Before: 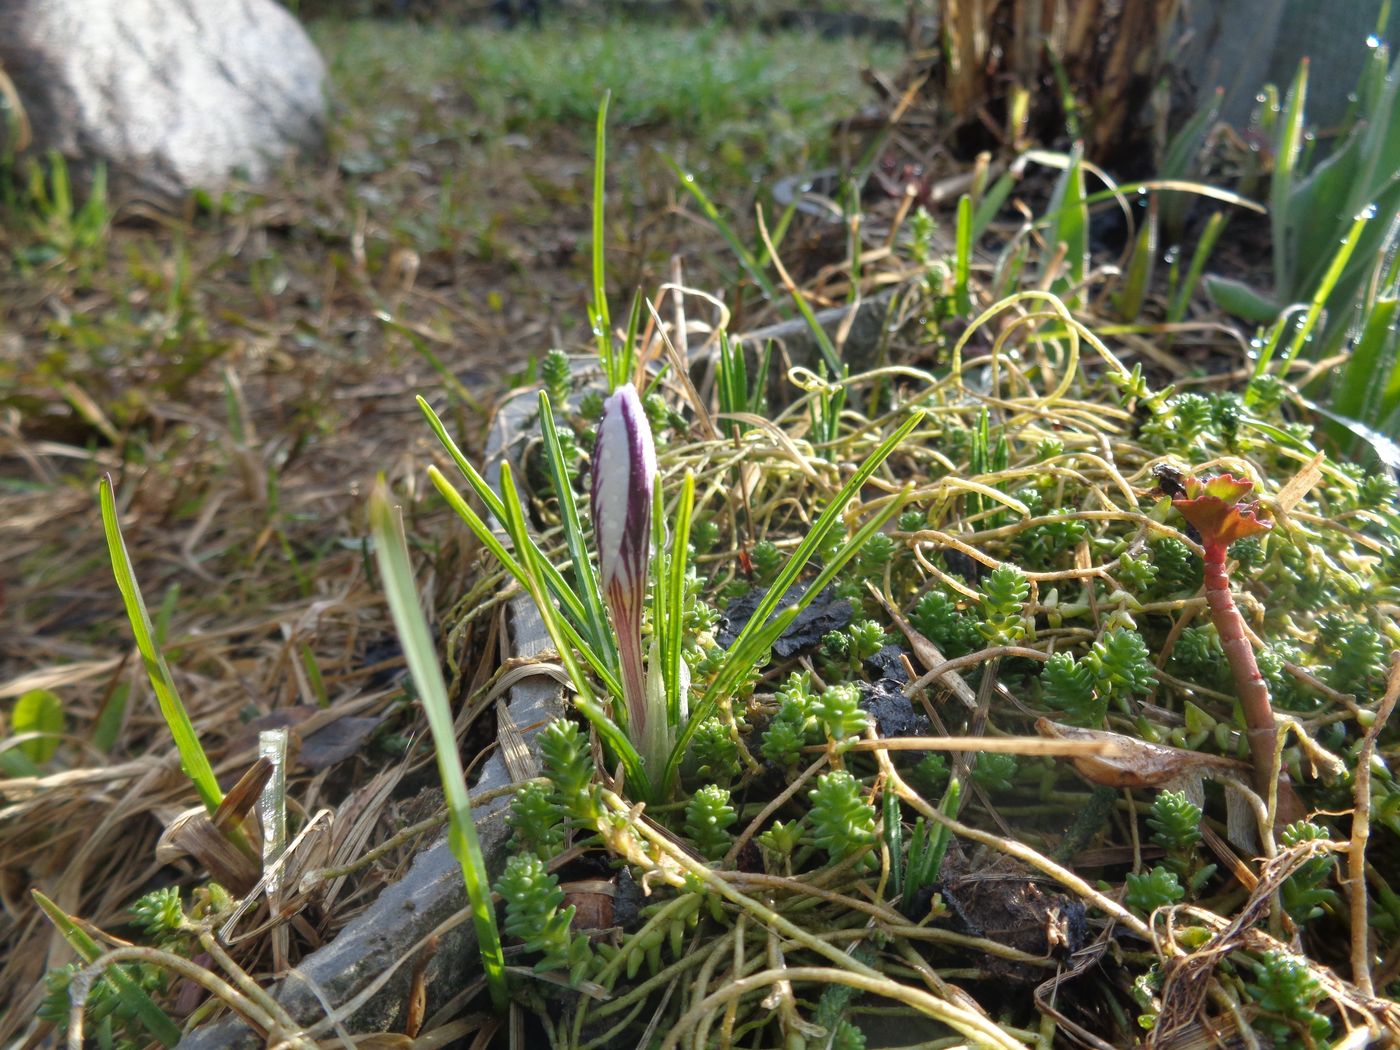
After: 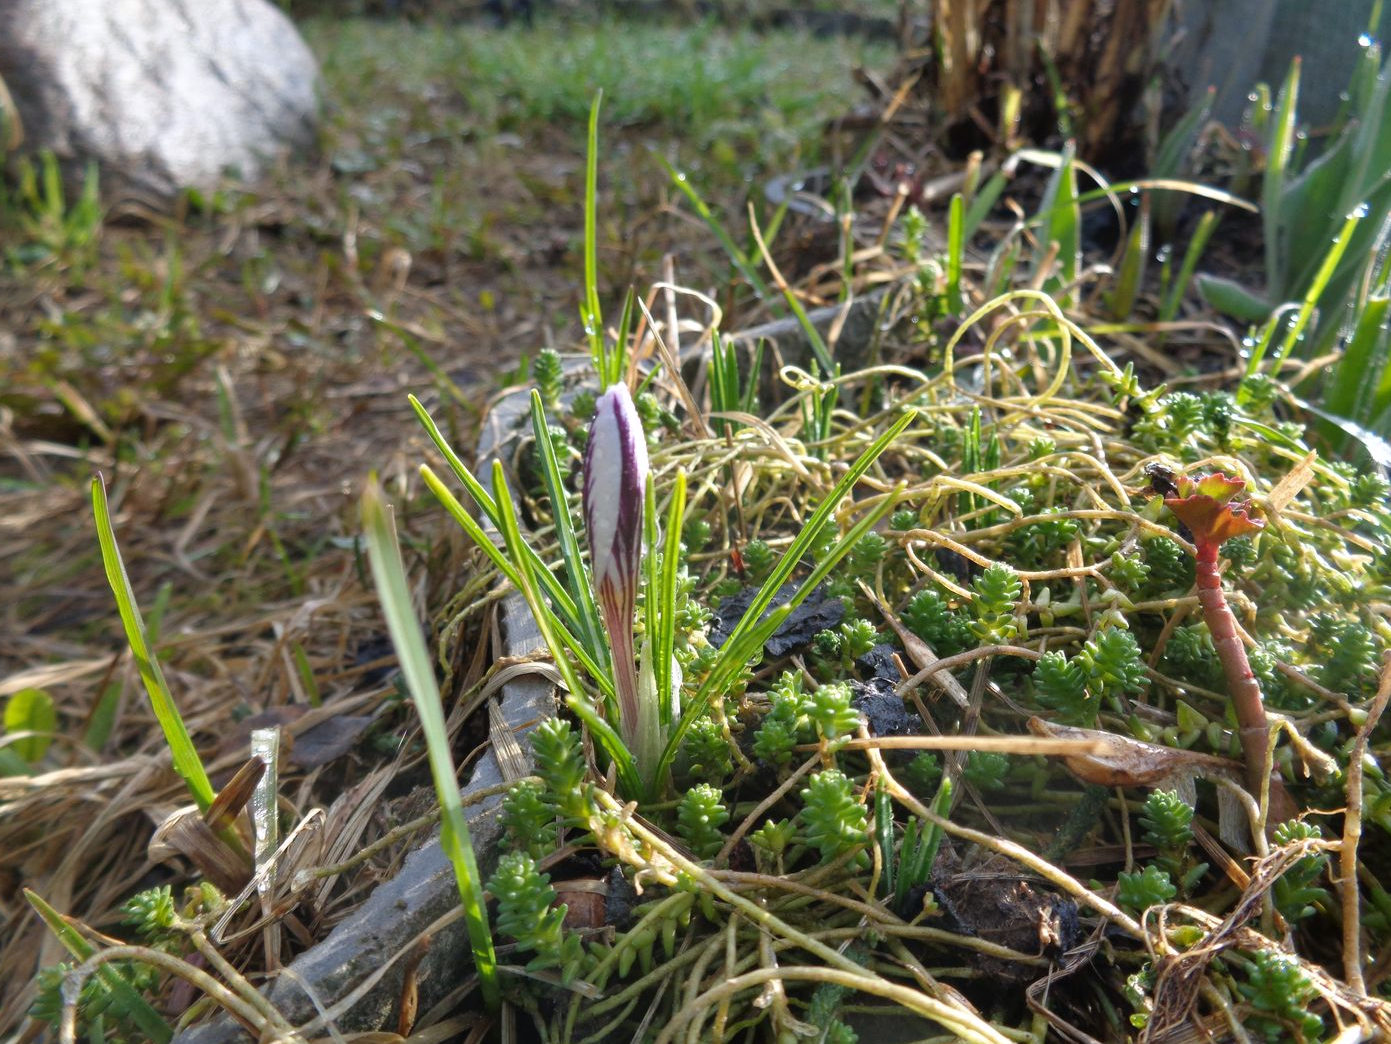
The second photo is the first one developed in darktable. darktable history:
crop and rotate: left 0.614%, top 0.179%, bottom 0.309%
white balance: red 1.004, blue 1.024
